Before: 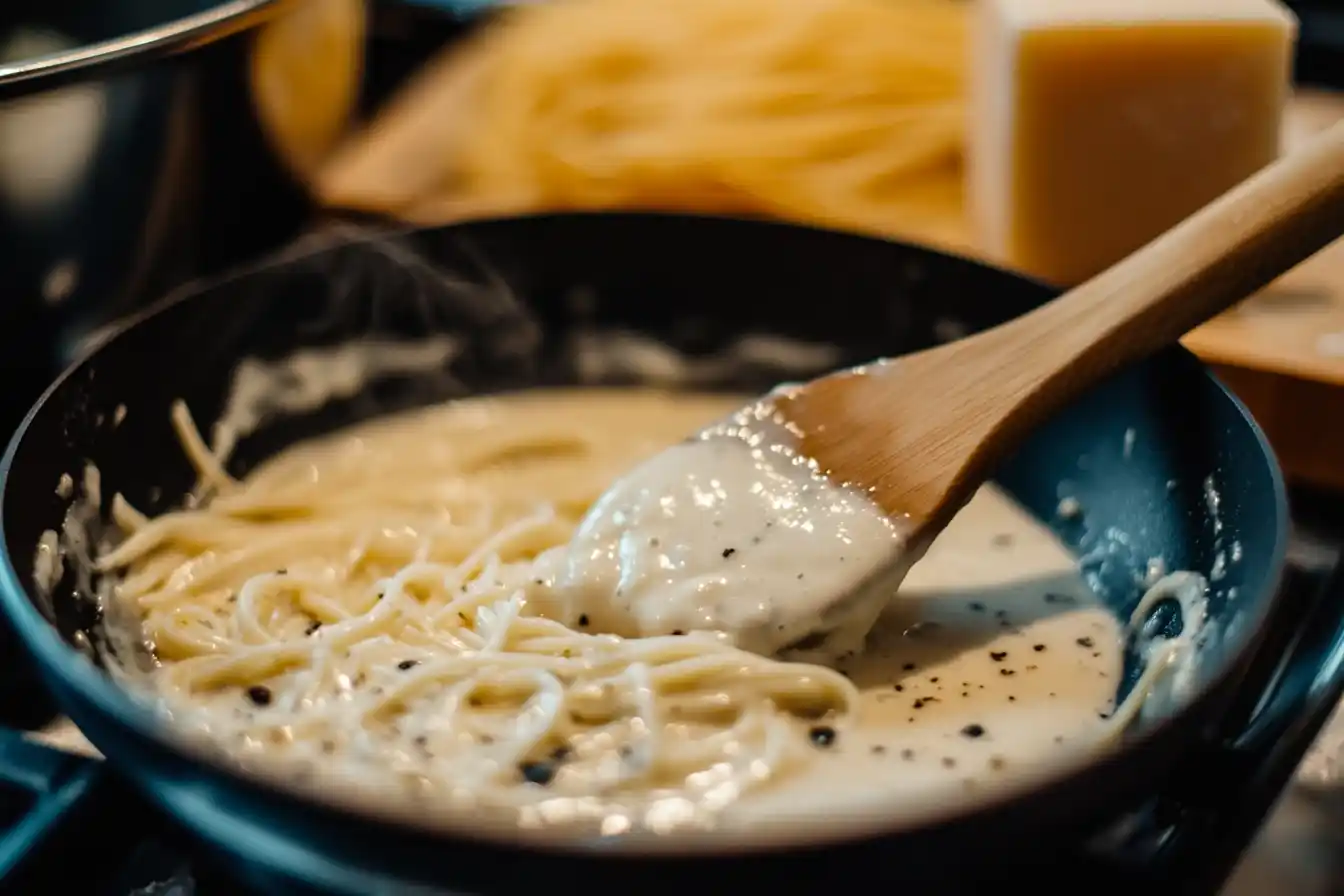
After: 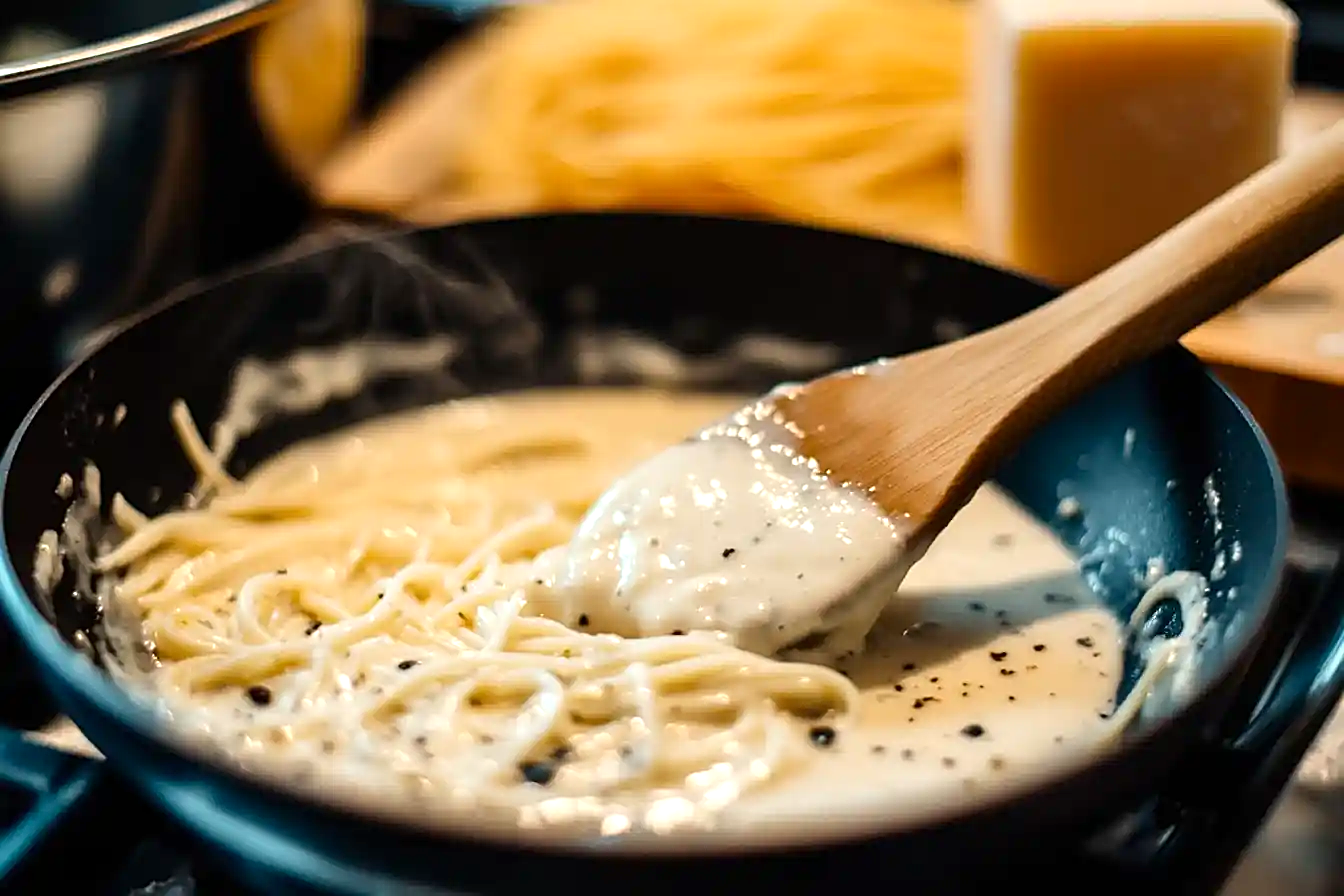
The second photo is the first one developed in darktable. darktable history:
sharpen: on, module defaults
contrast brightness saturation: contrast 0.1, brightness 0.02, saturation 0.02
exposure: black level correction 0.001, exposure 0.5 EV, compensate exposure bias true, compensate highlight preservation false
